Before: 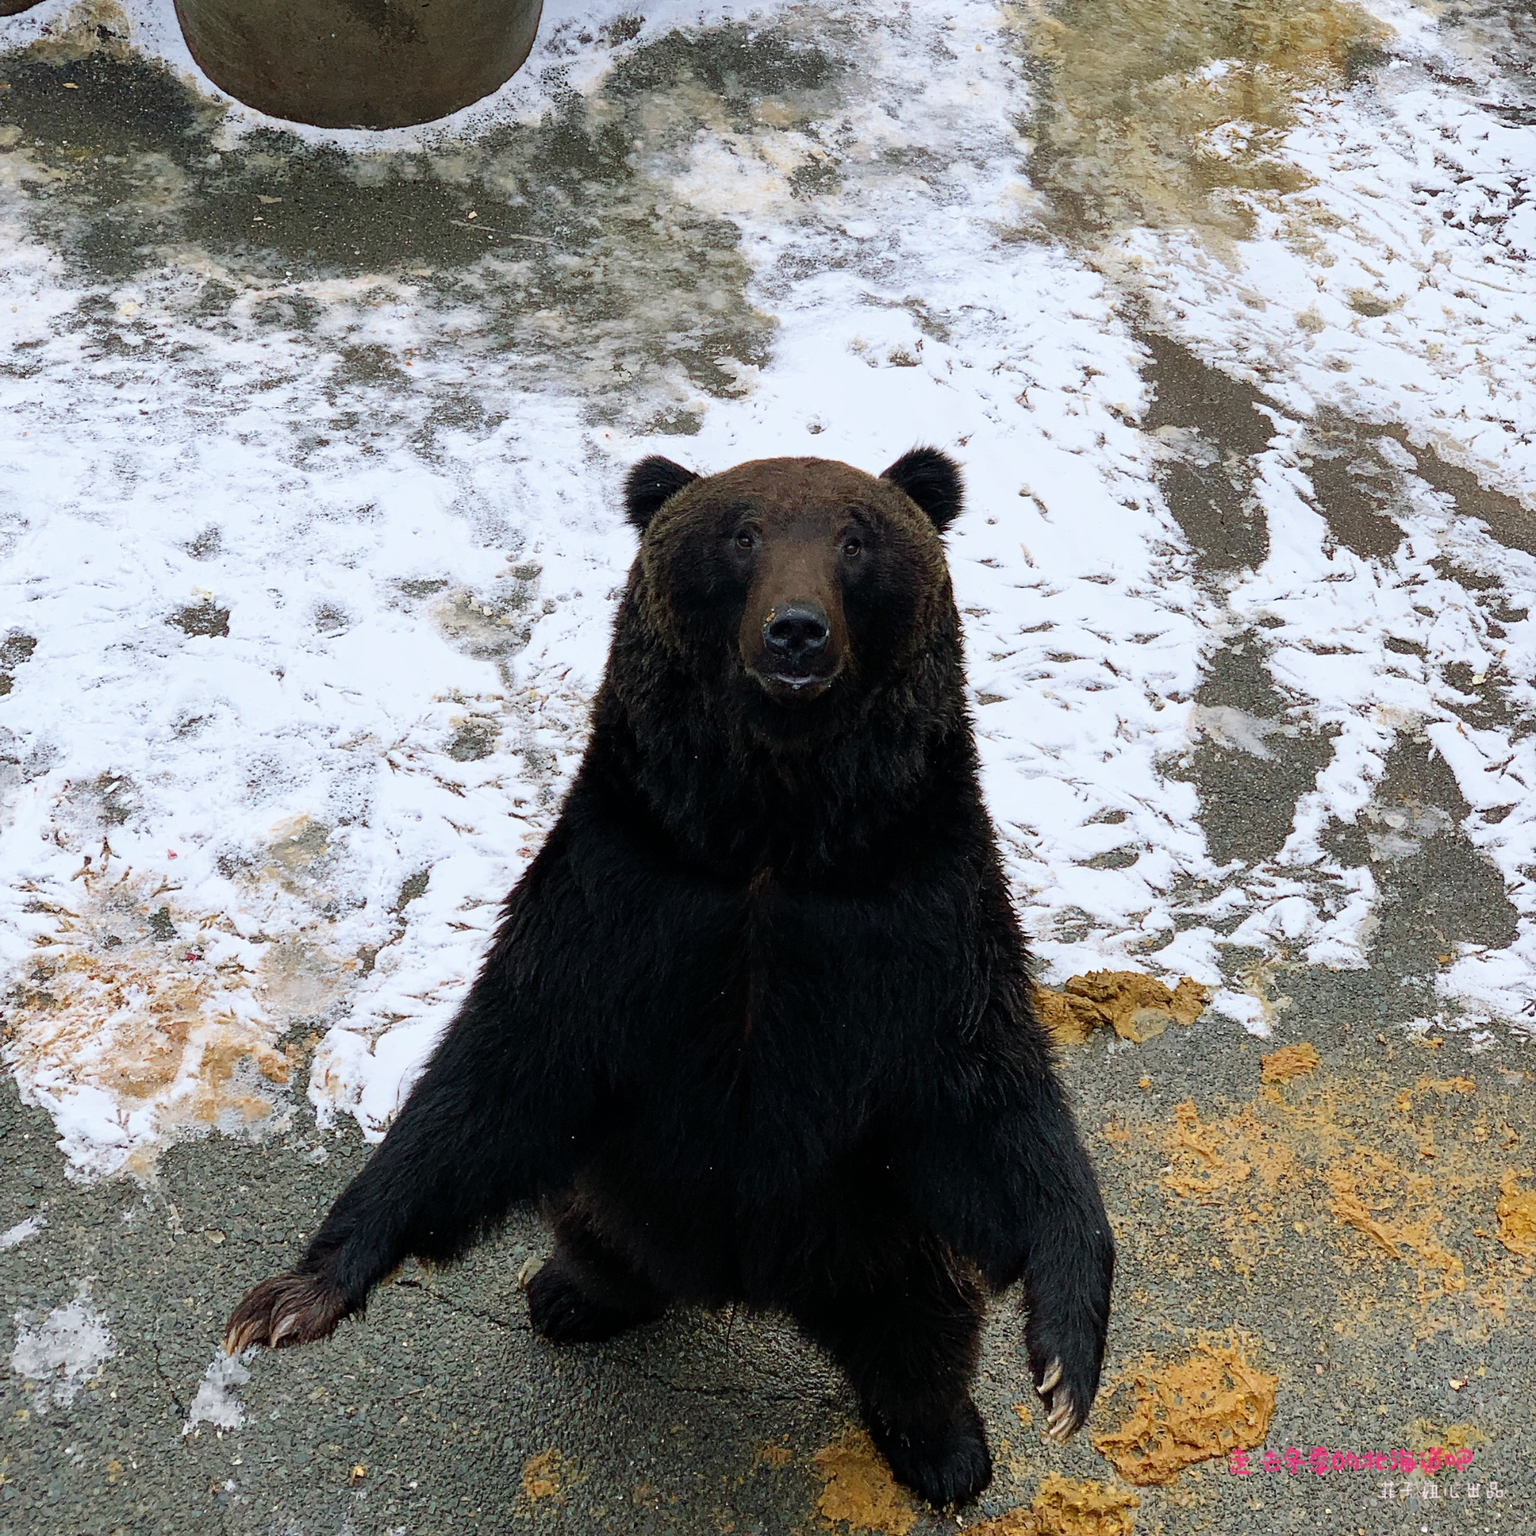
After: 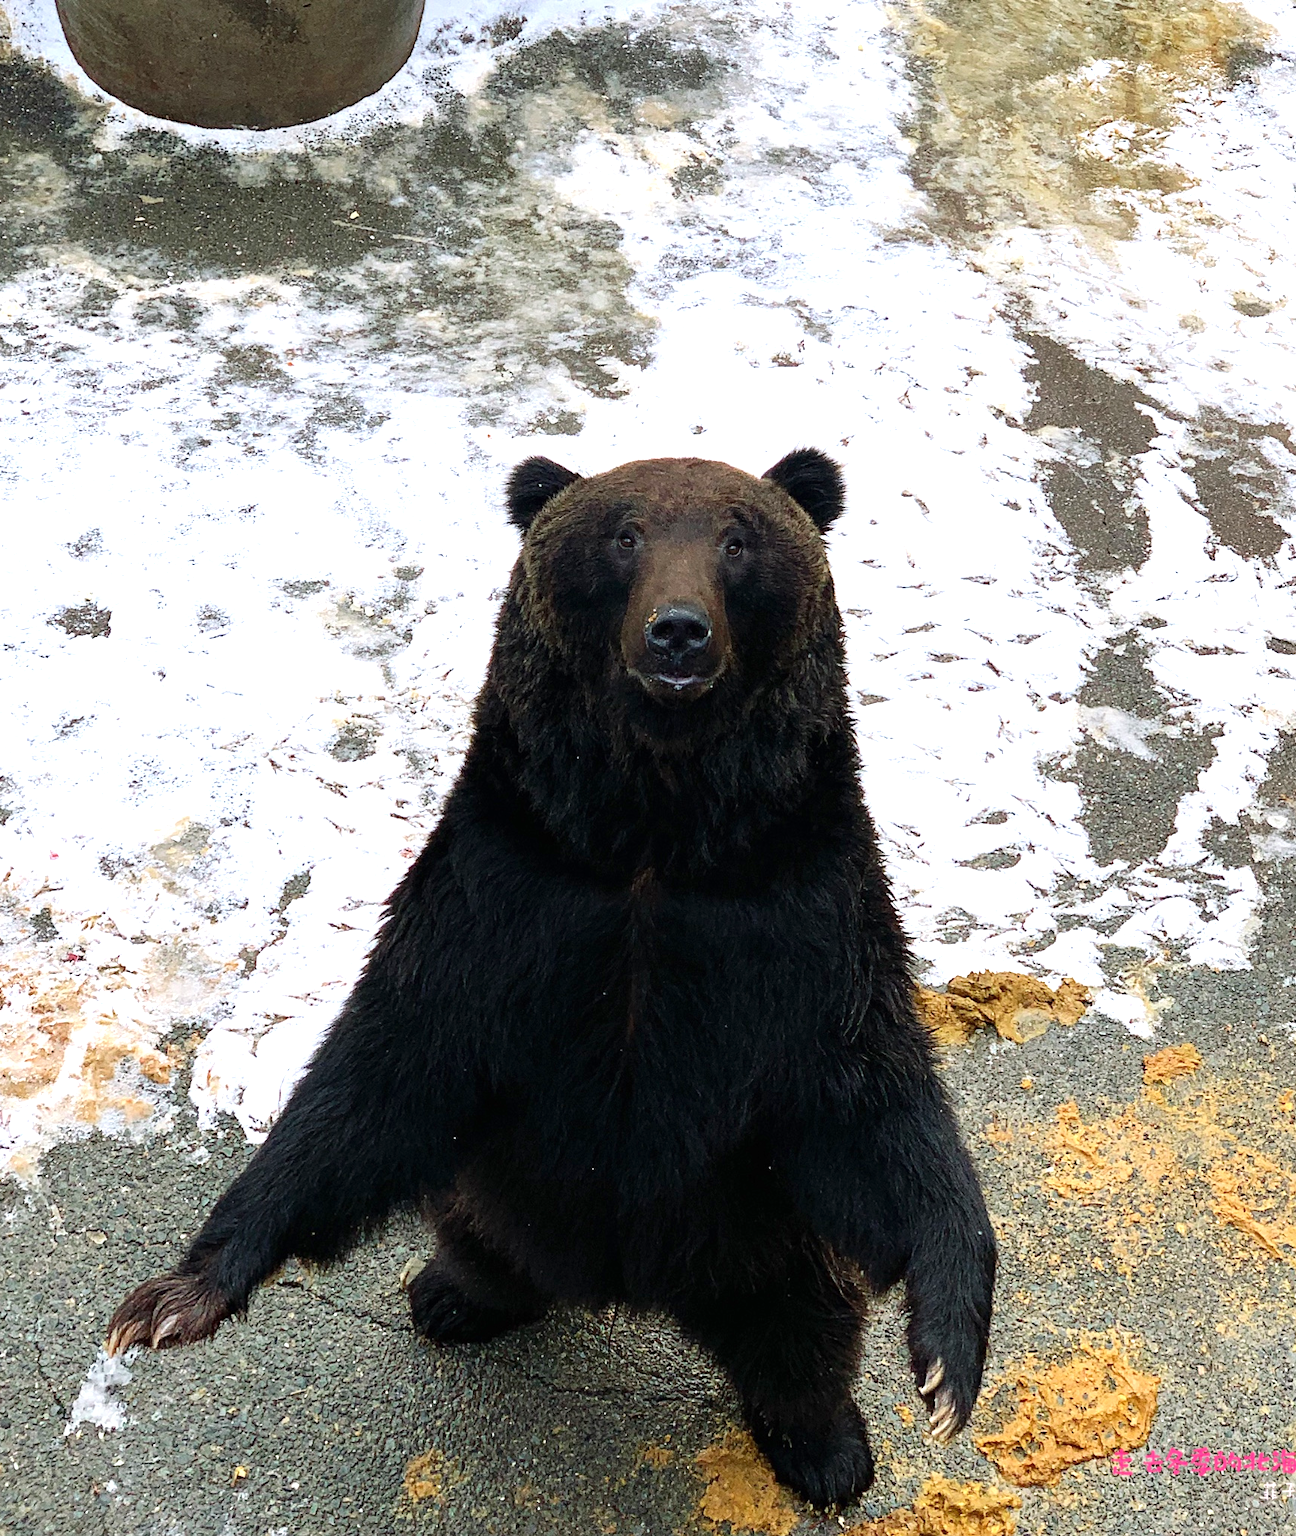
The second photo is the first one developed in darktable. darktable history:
exposure: black level correction 0, exposure 0.703 EV, compensate highlight preservation false
crop: left 7.721%, right 7.864%
contrast brightness saturation: contrast 0.081, saturation 0.017
